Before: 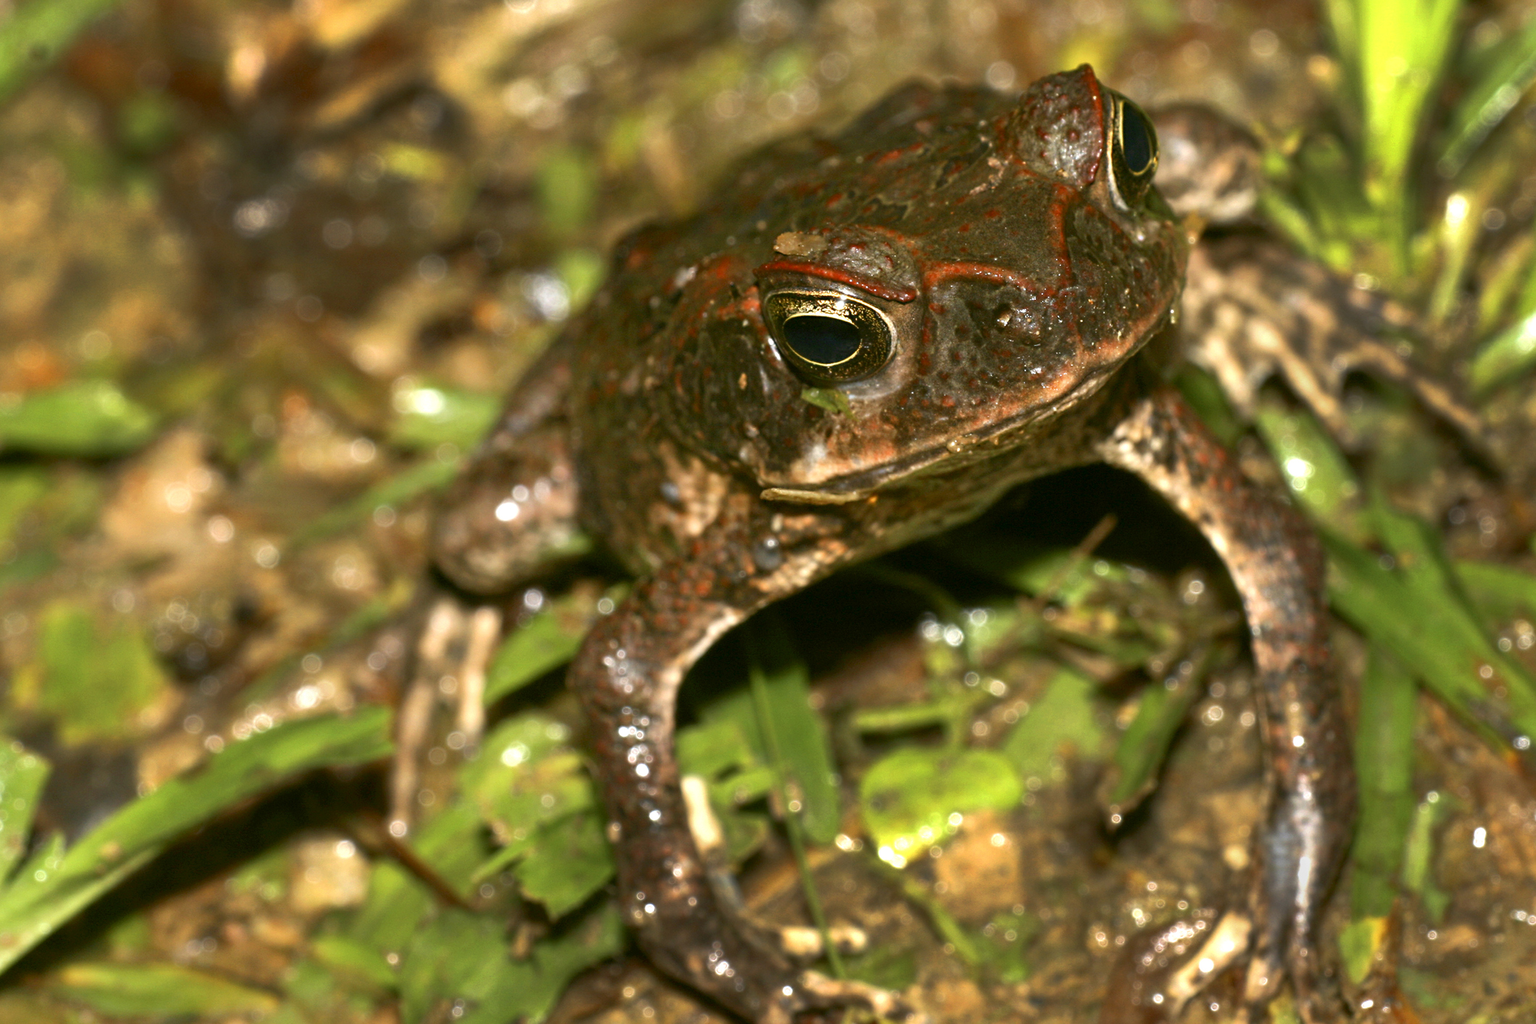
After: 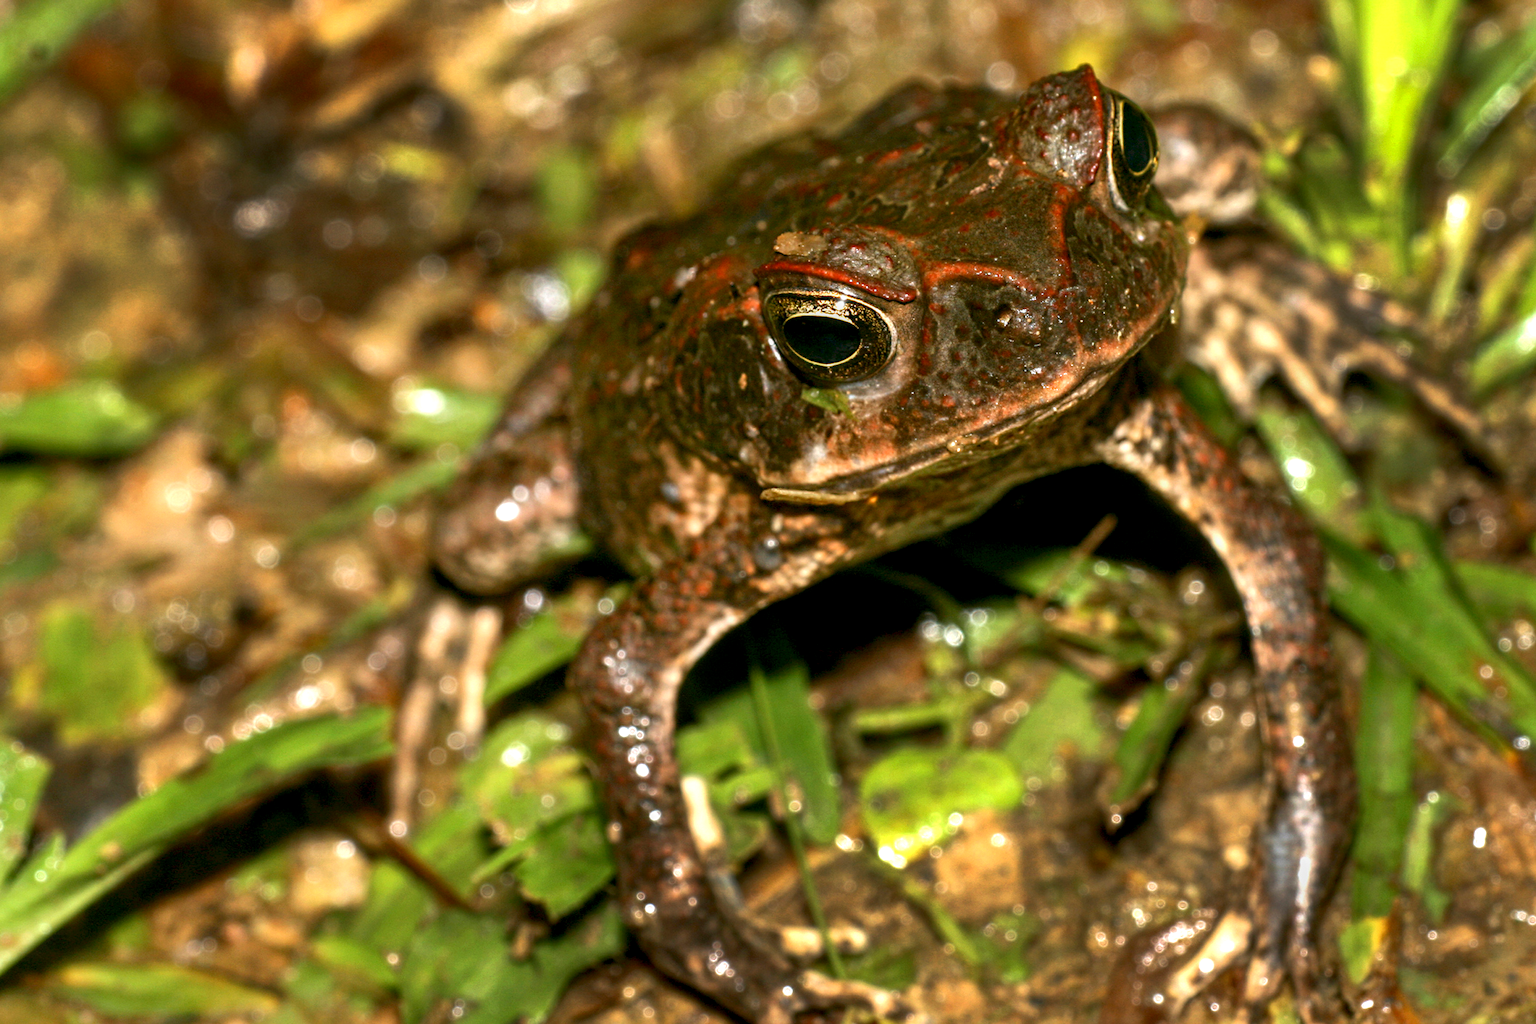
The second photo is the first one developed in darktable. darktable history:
white balance: red 1, blue 1
local contrast: detail 130%
